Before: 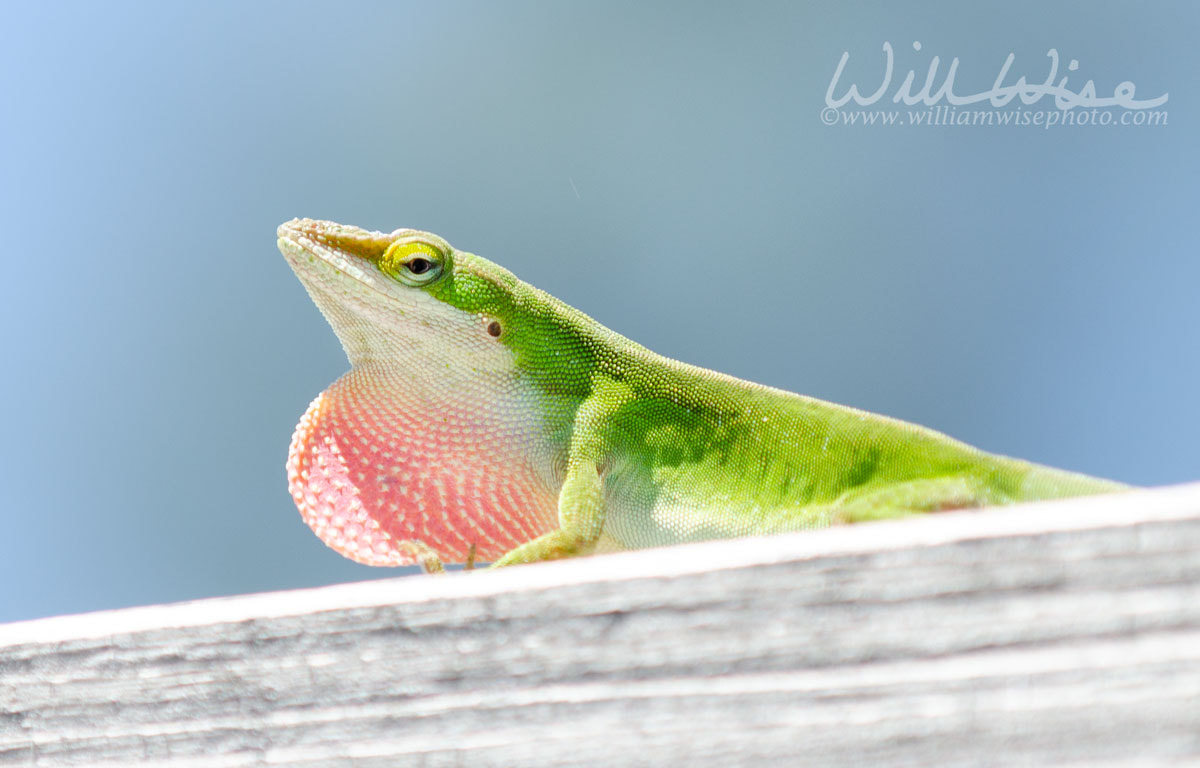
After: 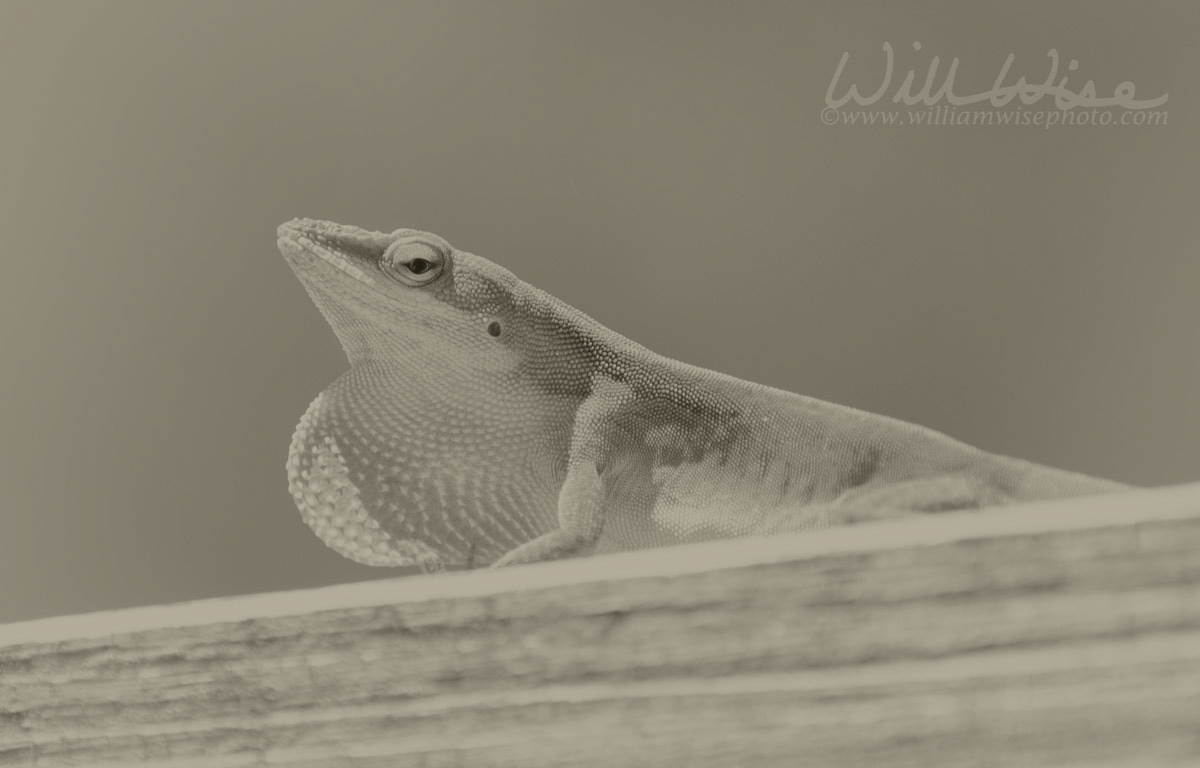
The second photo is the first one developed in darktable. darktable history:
exposure: compensate highlight preservation false
colorize: hue 41.44°, saturation 22%, source mix 60%, lightness 10.61%
